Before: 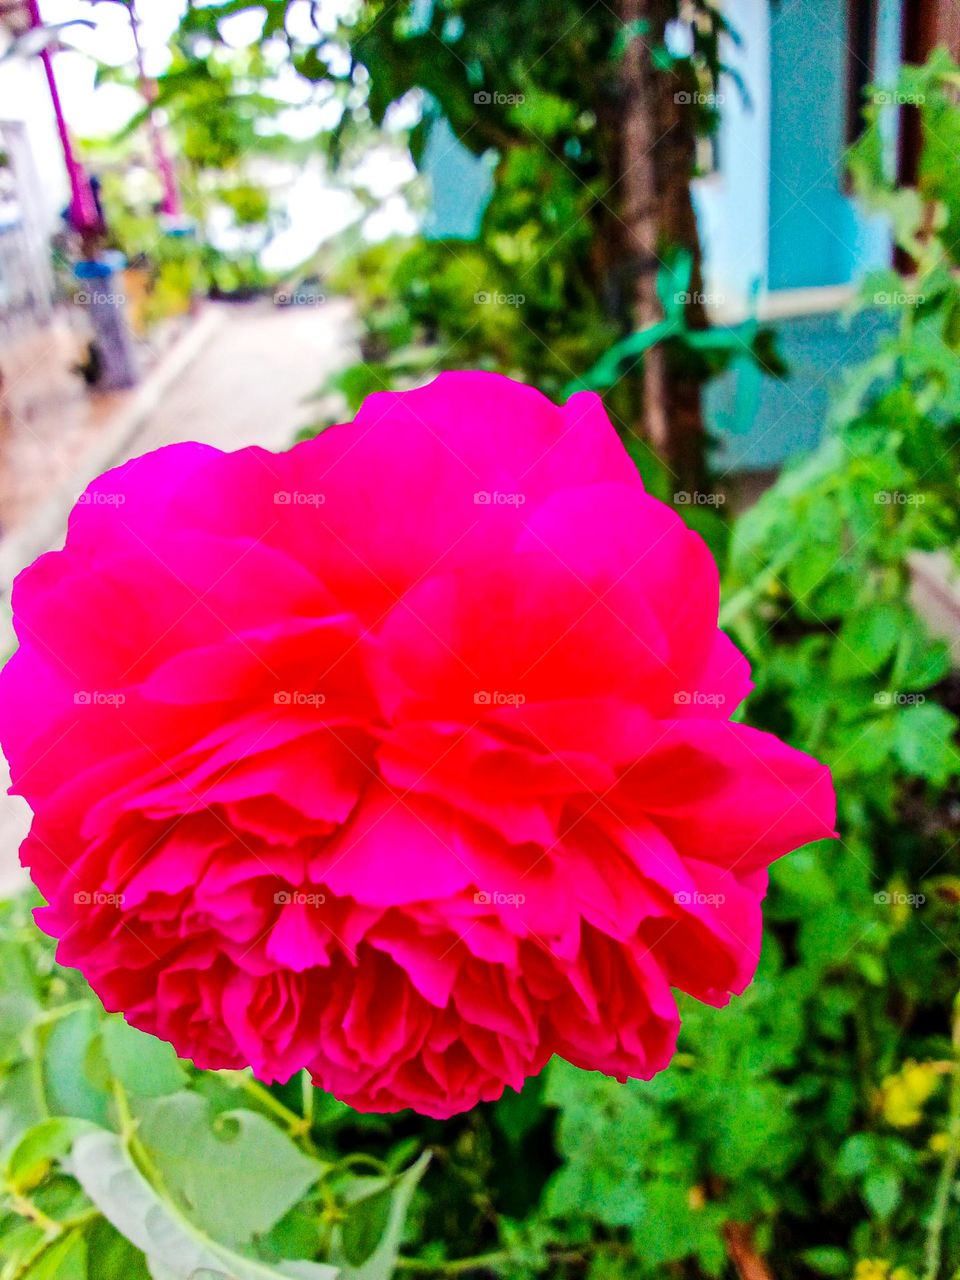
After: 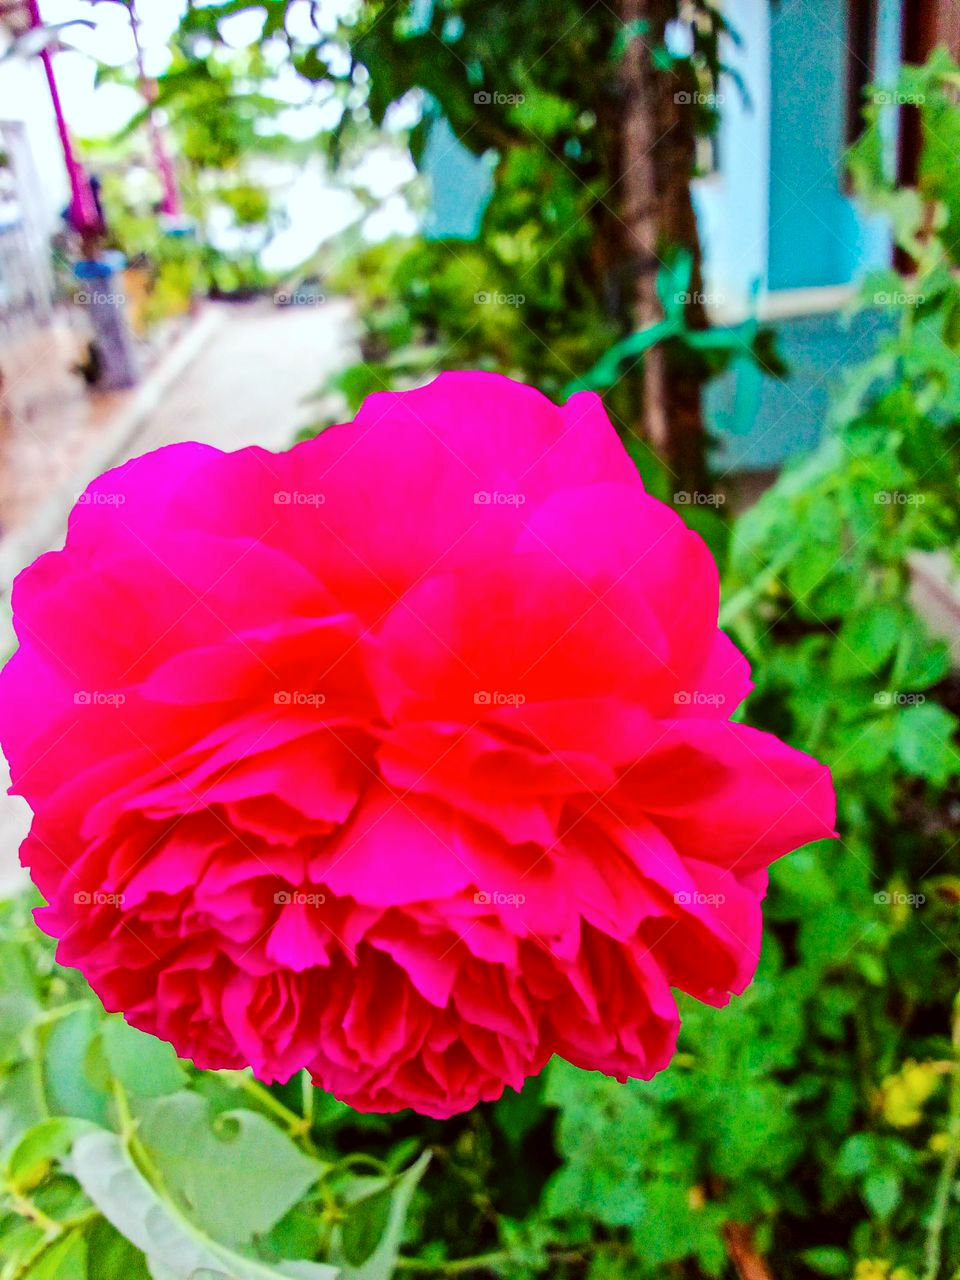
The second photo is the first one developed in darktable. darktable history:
color correction: highlights a* -4.87, highlights b* -3.16, shadows a* 3.9, shadows b* 4.48
